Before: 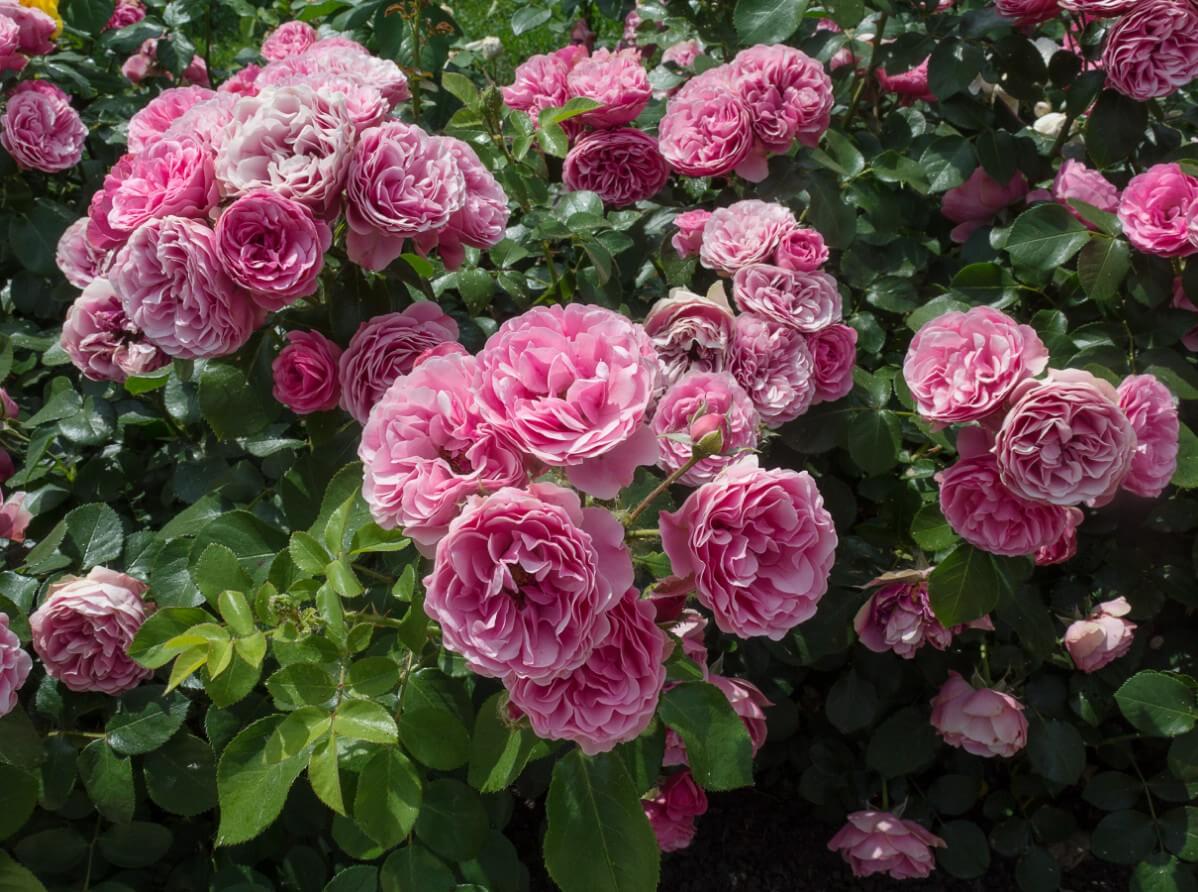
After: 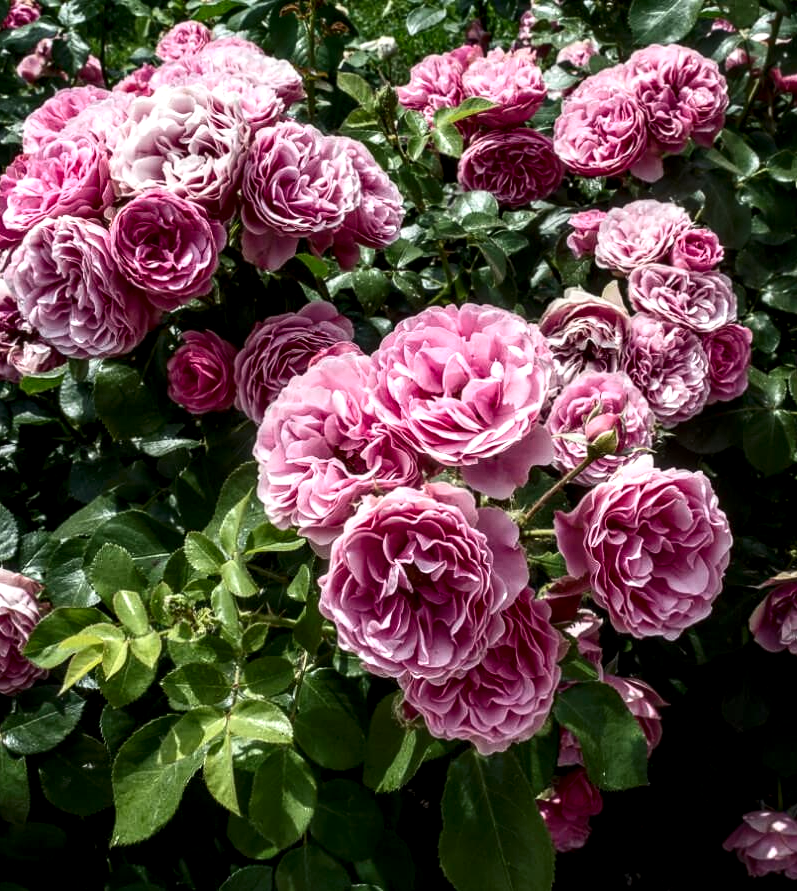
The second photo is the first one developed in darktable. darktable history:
contrast brightness saturation: contrast 0.272
crop and rotate: left 8.795%, right 24.635%
local contrast: detail 160%
